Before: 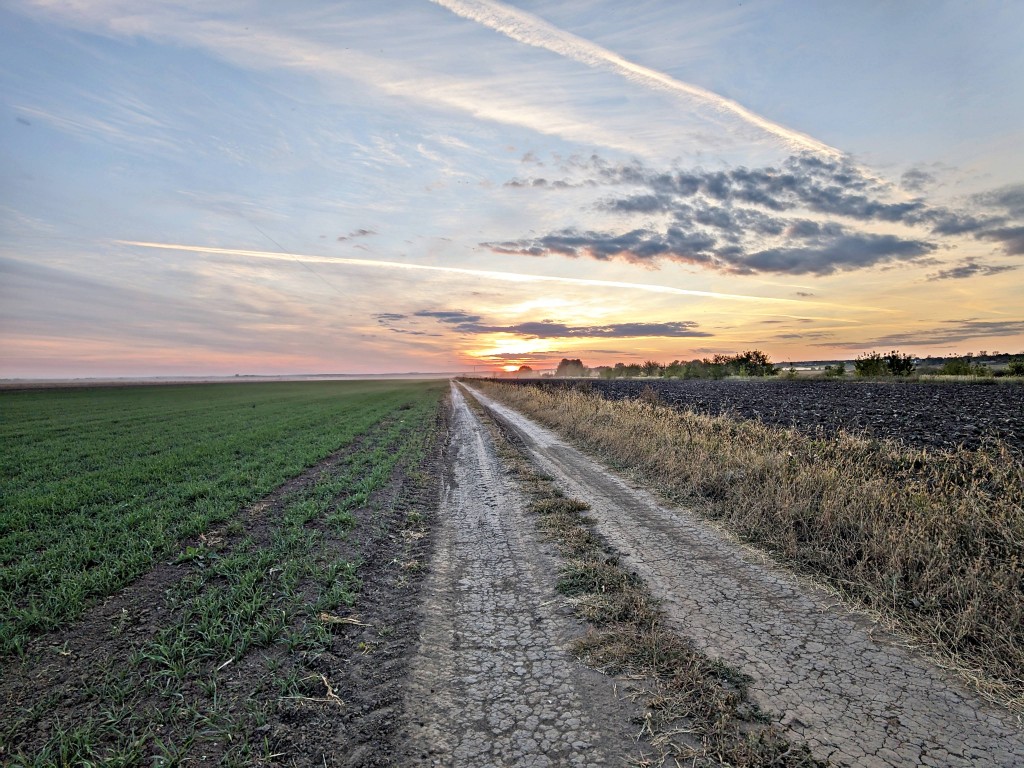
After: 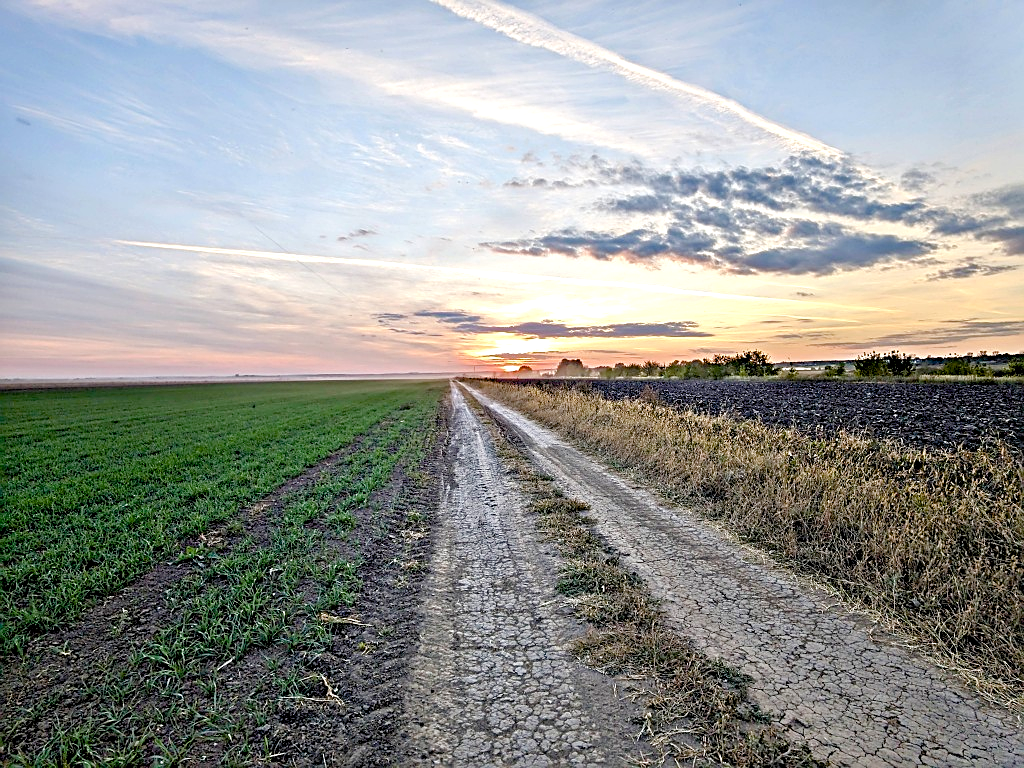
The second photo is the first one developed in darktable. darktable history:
color balance rgb: global offset › luminance -0.853%, perceptual saturation grading › global saturation 25.377%, perceptual saturation grading › highlights -50.237%, perceptual saturation grading › shadows 30.848%, perceptual brilliance grading › global brilliance 9.746%, perceptual brilliance grading › shadows 14.655%, global vibrance 20%
sharpen: amount 0.493
color zones: curves: ch1 [(0, 0.469) (0.01, 0.469) (0.12, 0.446) (0.248, 0.469) (0.5, 0.5) (0.748, 0.5) (0.99, 0.469) (1, 0.469)]
